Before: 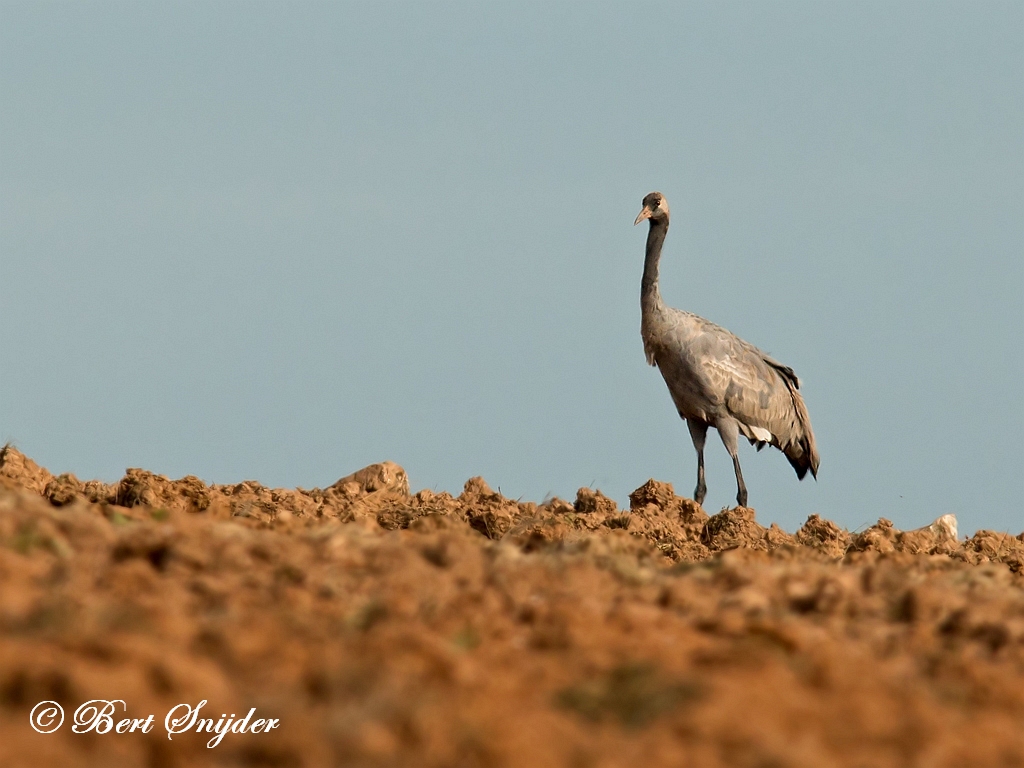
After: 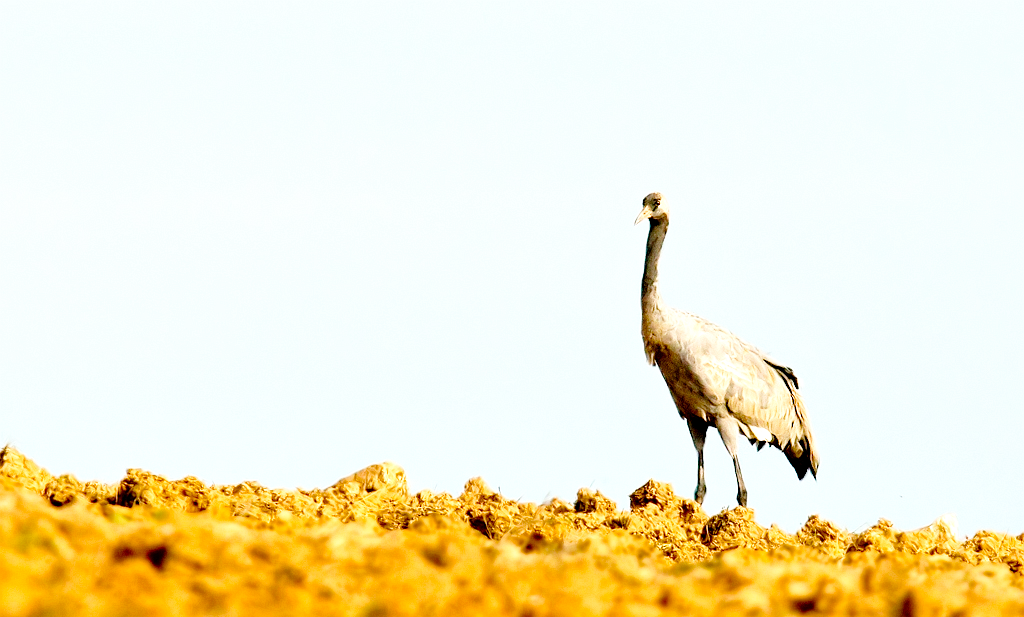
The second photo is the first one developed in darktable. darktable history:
crop: bottom 19.534%
exposure: black level correction 0.01, exposure 1 EV, compensate exposure bias true, compensate highlight preservation false
local contrast: mode bilateral grid, contrast 21, coarseness 50, detail 119%, midtone range 0.2
color balance rgb: shadows lift › luminance -7.887%, shadows lift › chroma 2.261%, shadows lift › hue 163.39°, perceptual saturation grading › global saturation 25.696%
contrast equalizer: octaves 7, y [[0.5, 0.486, 0.447, 0.446, 0.489, 0.5], [0.5 ×6], [0.5 ×6], [0 ×6], [0 ×6]]
base curve: curves: ch0 [(0, 0) (0.008, 0.007) (0.022, 0.029) (0.048, 0.089) (0.092, 0.197) (0.191, 0.399) (0.275, 0.534) (0.357, 0.65) (0.477, 0.78) (0.542, 0.833) (0.799, 0.973) (1, 1)], preserve colors none
